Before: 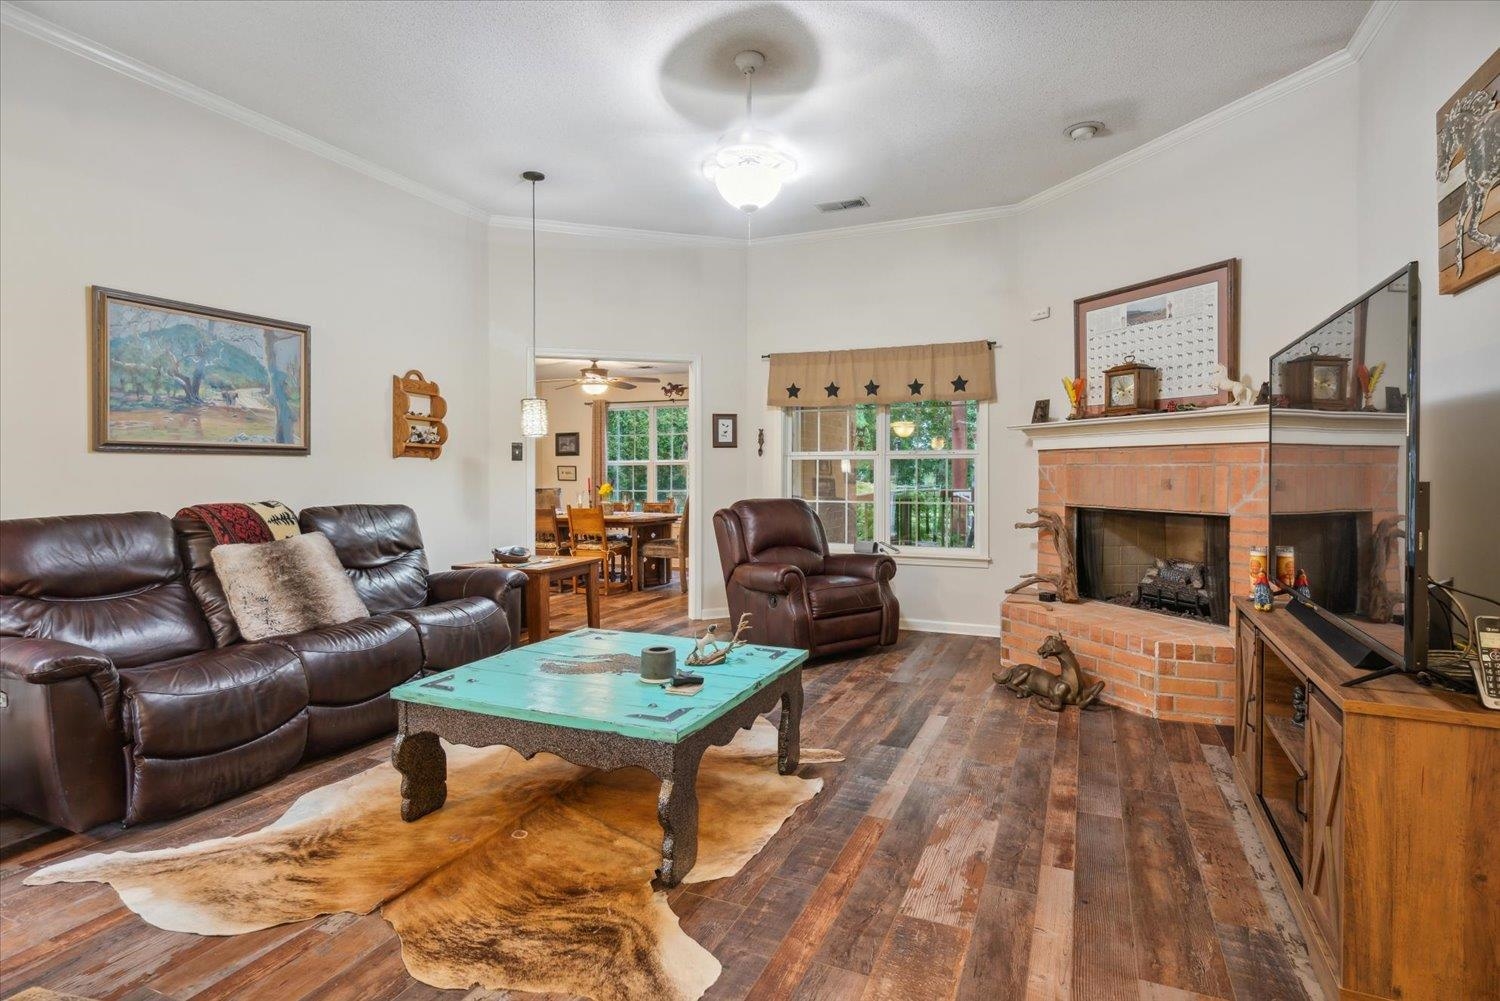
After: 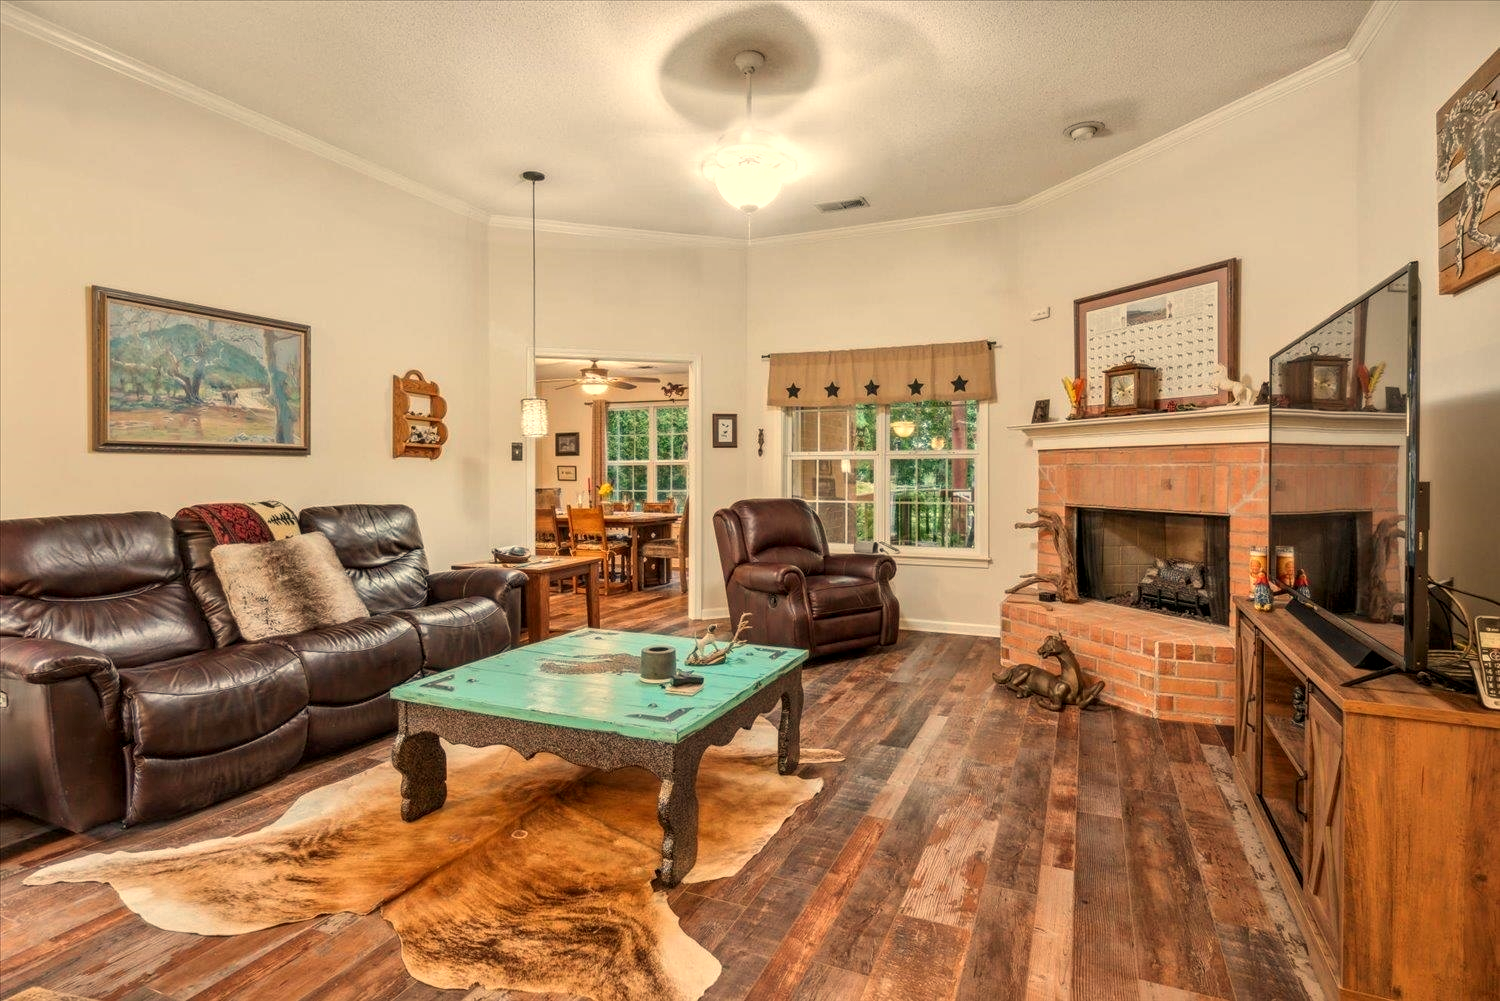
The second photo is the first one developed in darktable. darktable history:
white balance: red 1.123, blue 0.83
local contrast: on, module defaults
